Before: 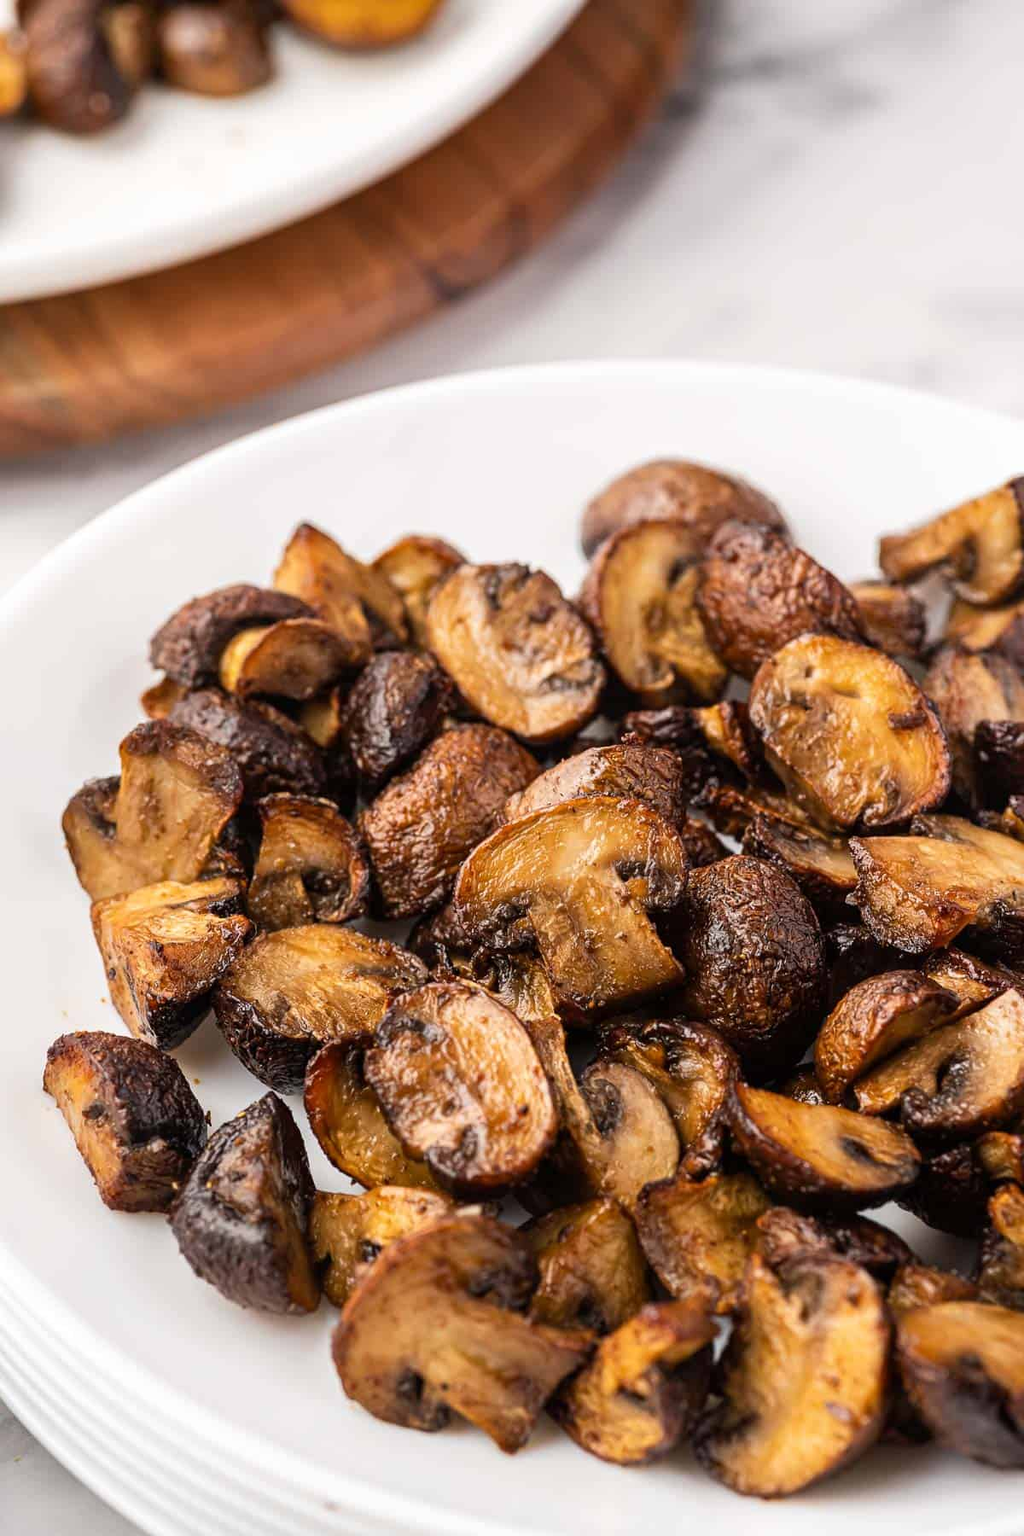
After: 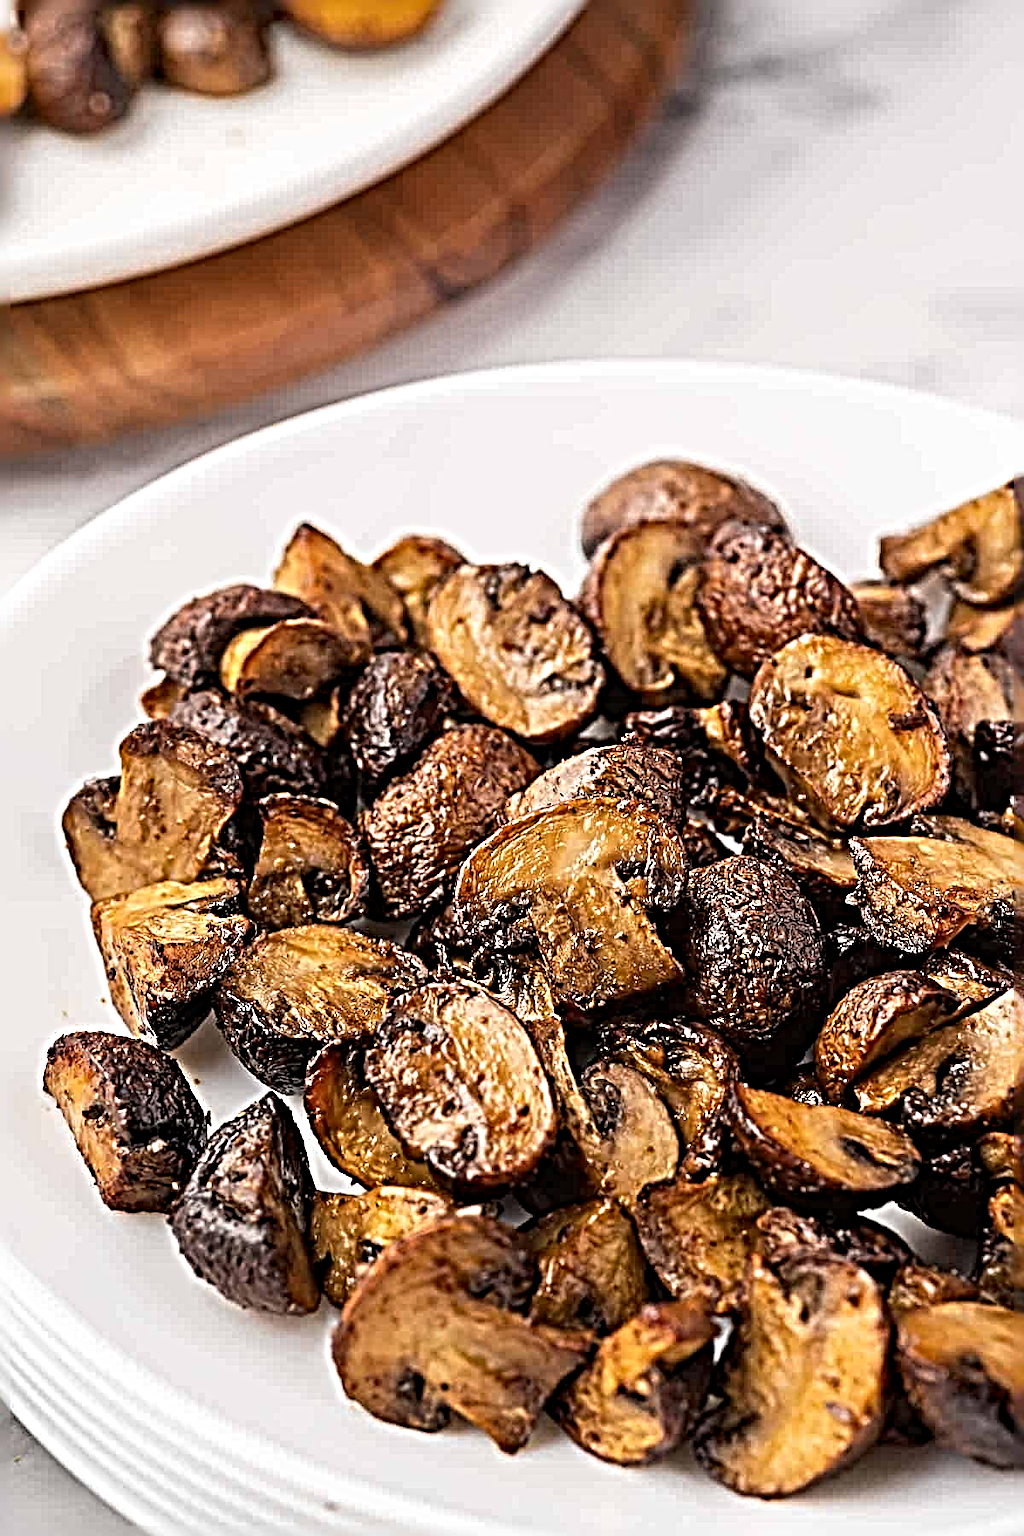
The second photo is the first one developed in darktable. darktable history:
sharpen: radius 6.297, amount 1.784, threshold 0.035
